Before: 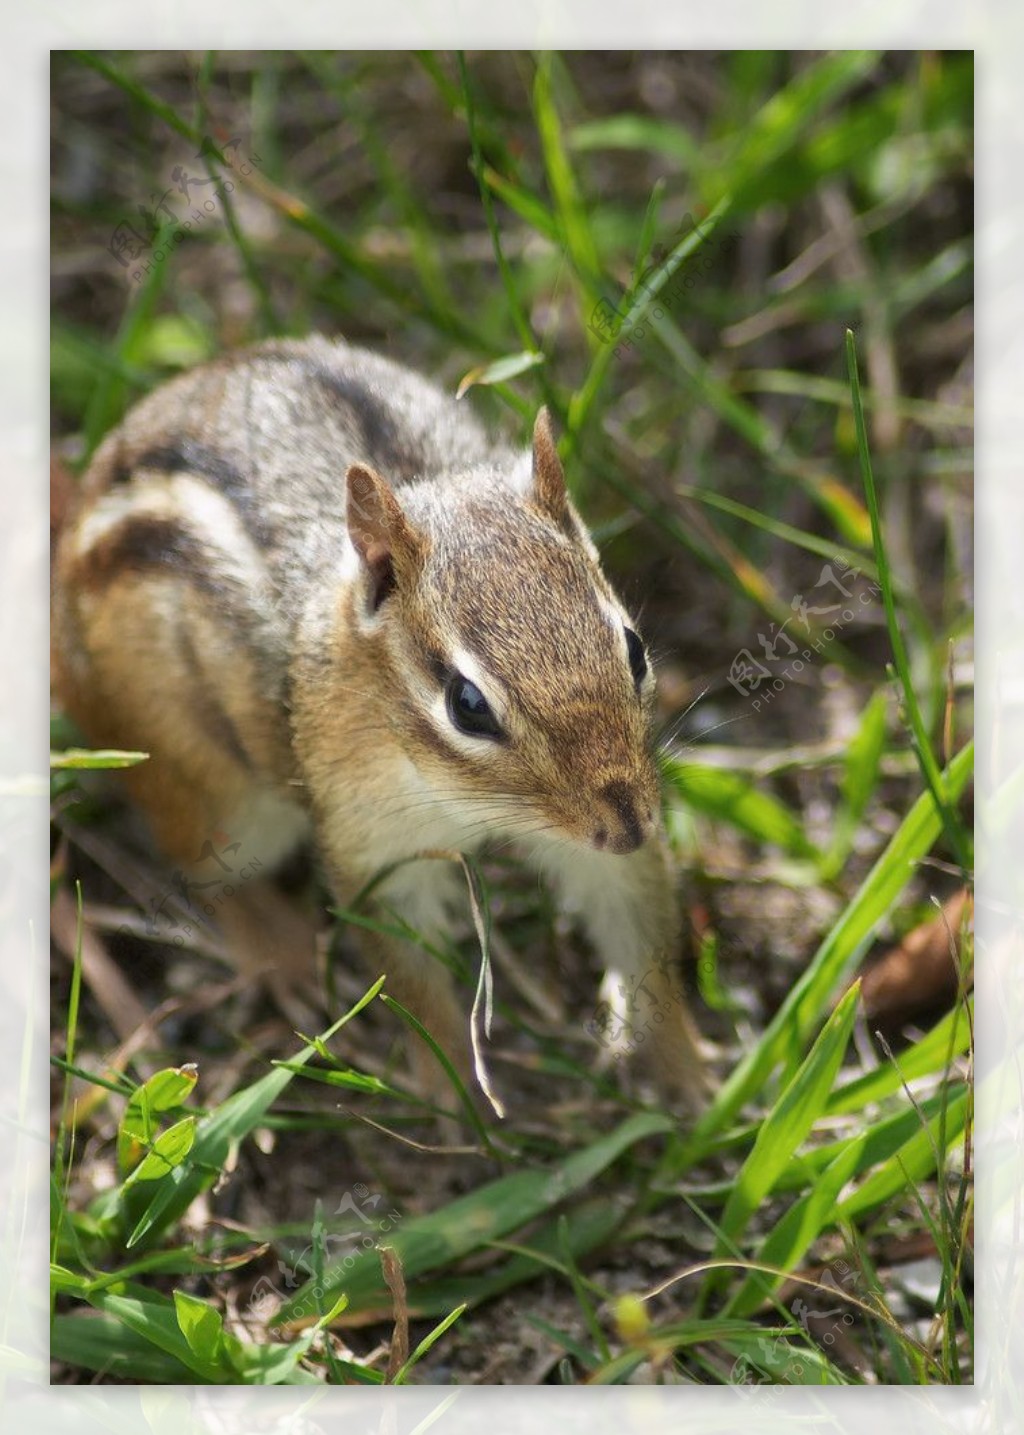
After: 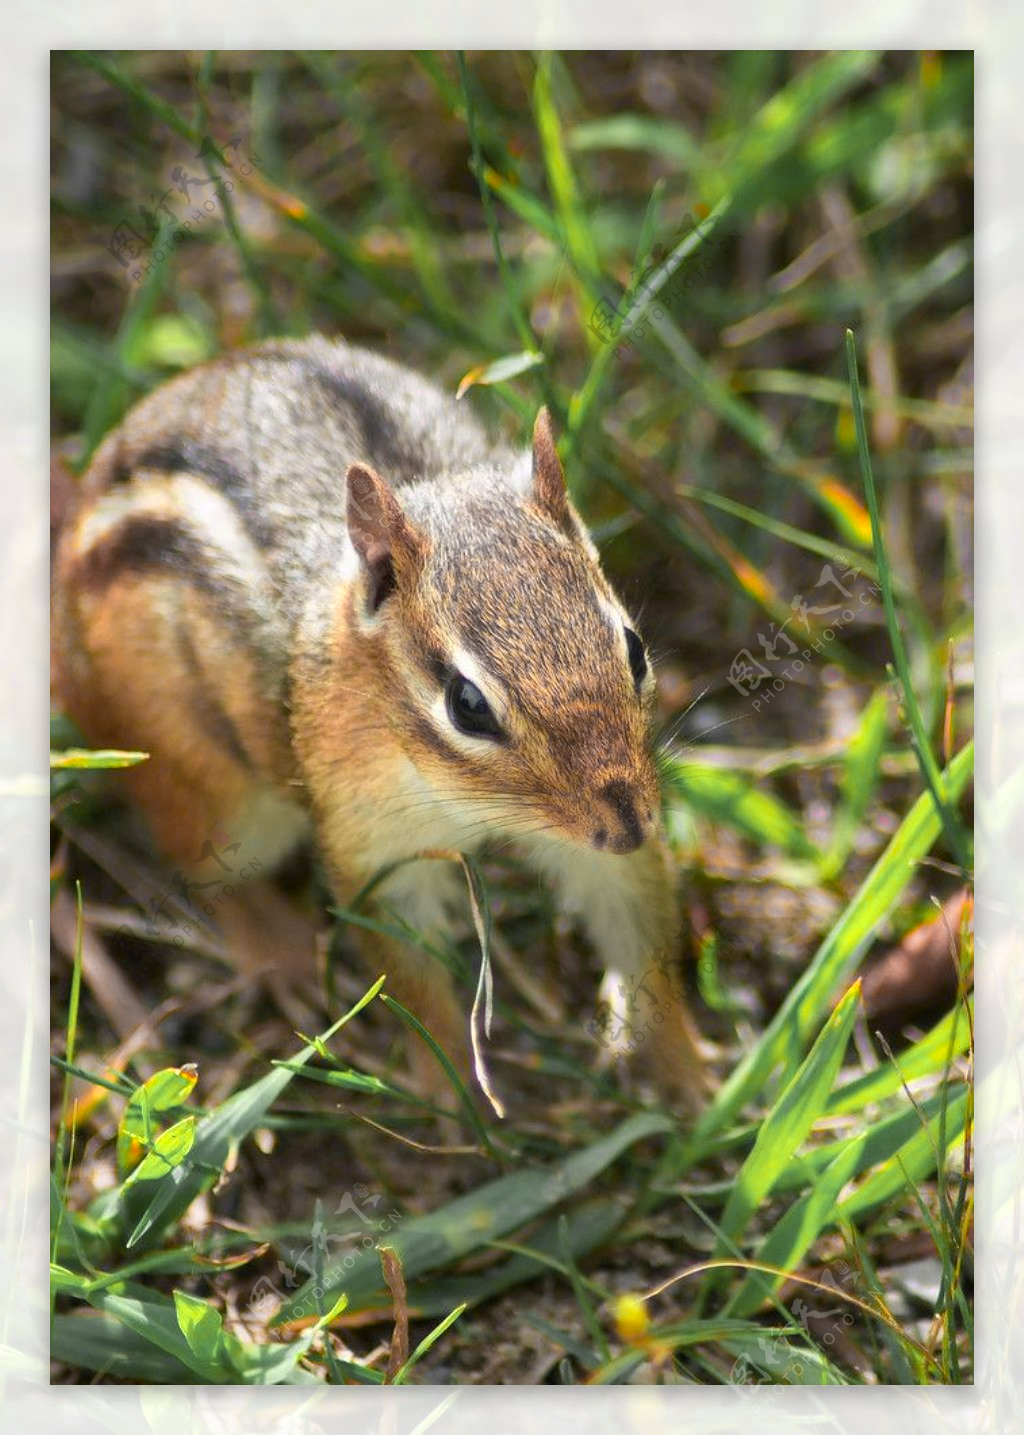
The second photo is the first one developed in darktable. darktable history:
color zones: curves: ch0 [(0.257, 0.558) (0.75, 0.565)]; ch1 [(0.004, 0.857) (0.14, 0.416) (0.257, 0.695) (0.442, 0.032) (0.736, 0.266) (0.891, 0.741)]; ch2 [(0, 0.623) (0.112, 0.436) (0.271, 0.474) (0.516, 0.64) (0.743, 0.286)], mix 31.26%
